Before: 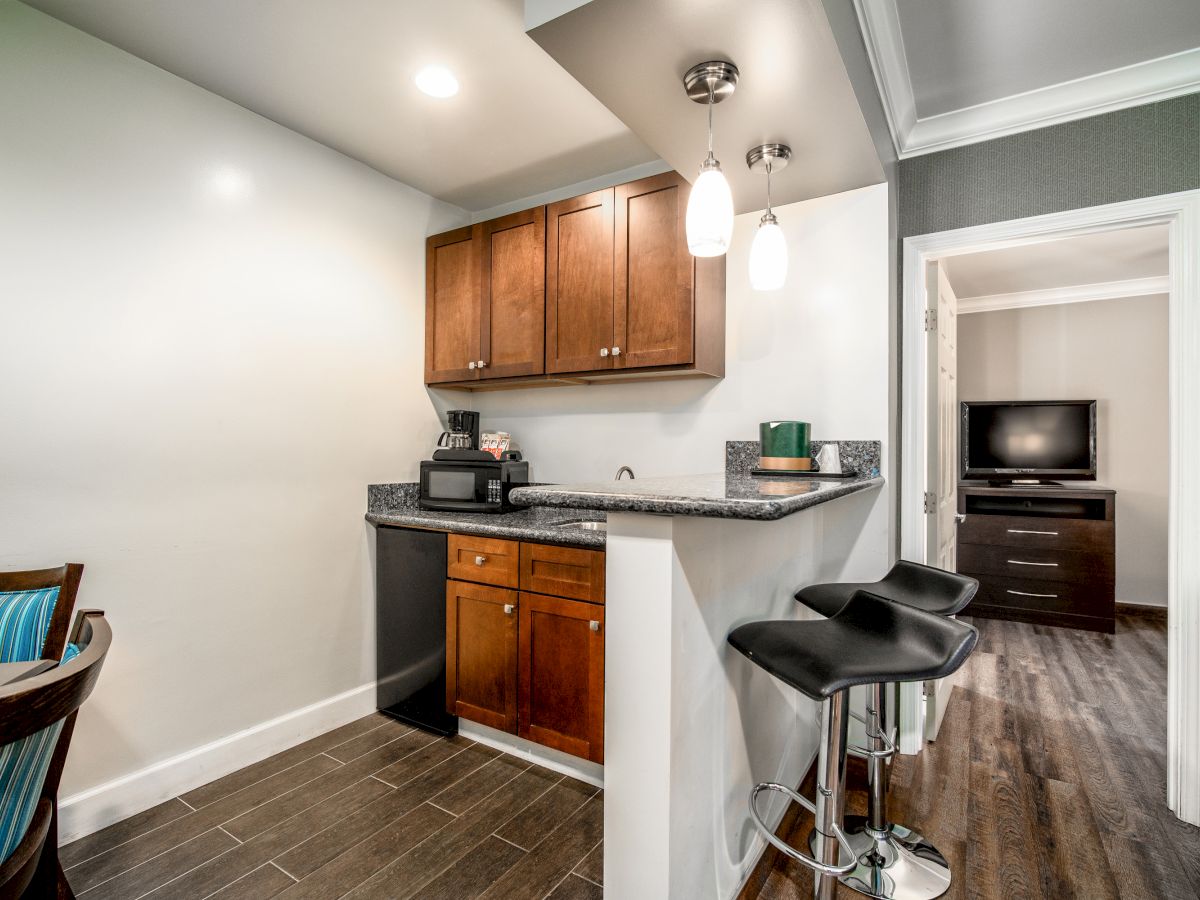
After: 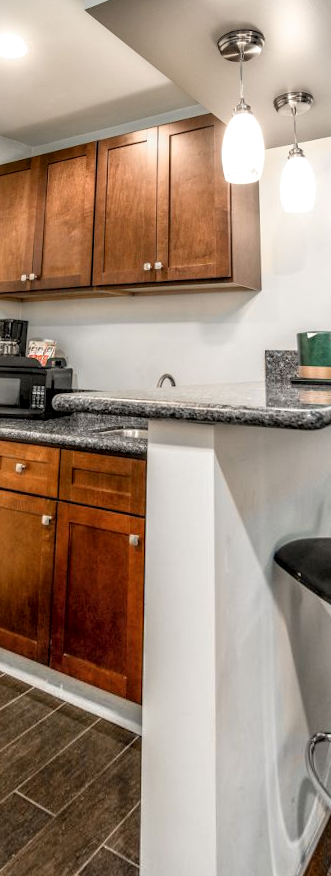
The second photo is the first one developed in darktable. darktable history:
rotate and perspective: rotation 0.72°, lens shift (vertical) -0.352, lens shift (horizontal) -0.051, crop left 0.152, crop right 0.859, crop top 0.019, crop bottom 0.964
crop: left 33.36%, right 33.36%
local contrast: on, module defaults
